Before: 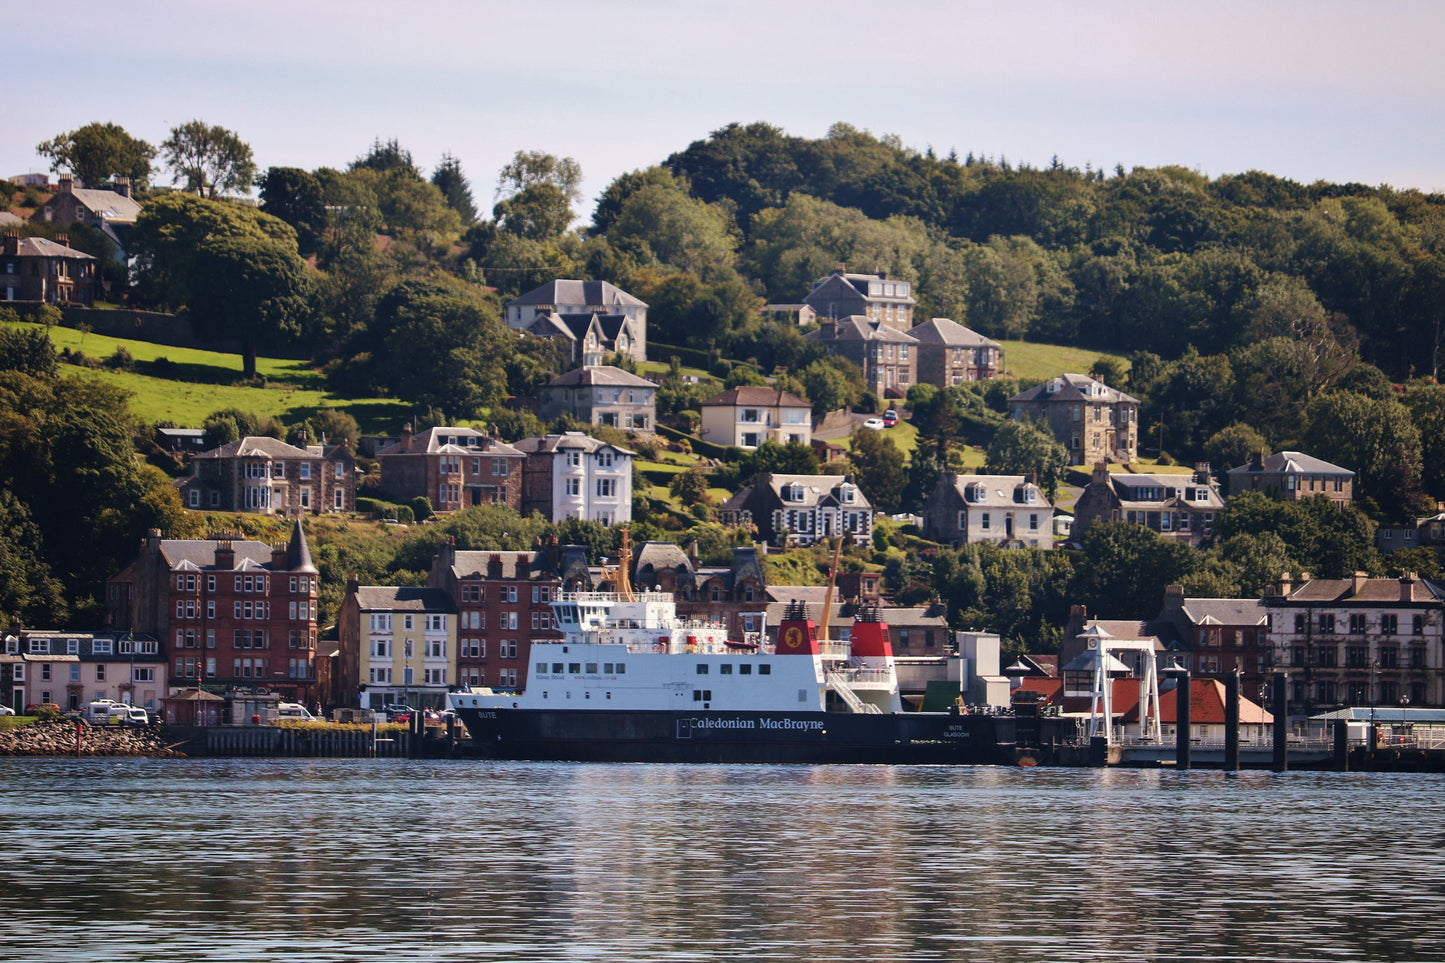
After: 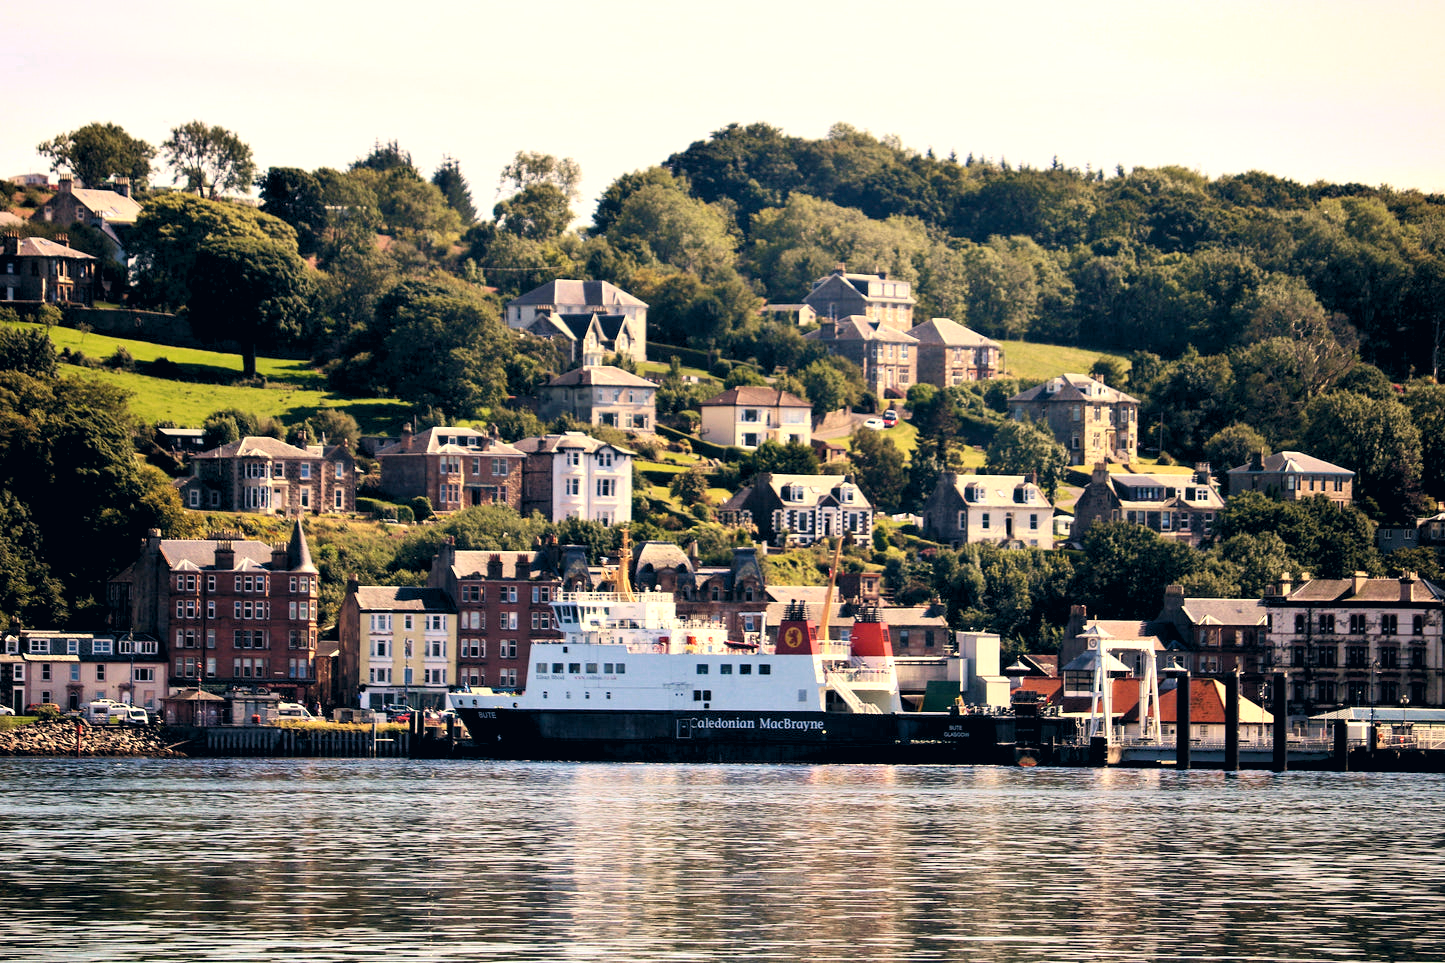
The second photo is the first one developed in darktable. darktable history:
contrast brightness saturation: contrast 0.2, brightness 0.15, saturation 0.14
white balance: red 1.122, green 1.093
color correction: highlights a* 5.38, highlights b* 5.3, shadows a* -4.26, shadows b* -5.11
exposure: black level correction -0.014, exposure -0.193 EV, compensate highlight preservation false
levels: levels [0.073, 0.497, 0.972]
tone curve: color space Lab, linked channels, preserve colors none
color zones: curves: ch0 [(0, 0.558) (0.143, 0.548) (0.286, 0.447) (0.429, 0.259) (0.571, 0.5) (0.714, 0.5) (0.857, 0.593) (1, 0.558)]; ch1 [(0, 0.543) (0.01, 0.544) (0.12, 0.492) (0.248, 0.458) (0.5, 0.534) (0.748, 0.5) (0.99, 0.469) (1, 0.543)]; ch2 [(0, 0.507) (0.143, 0.522) (0.286, 0.505) (0.429, 0.5) (0.571, 0.5) (0.714, 0.5) (0.857, 0.5) (1, 0.507)]
base curve: curves: ch0 [(0.017, 0) (0.425, 0.441) (0.844, 0.933) (1, 1)], preserve colors none
